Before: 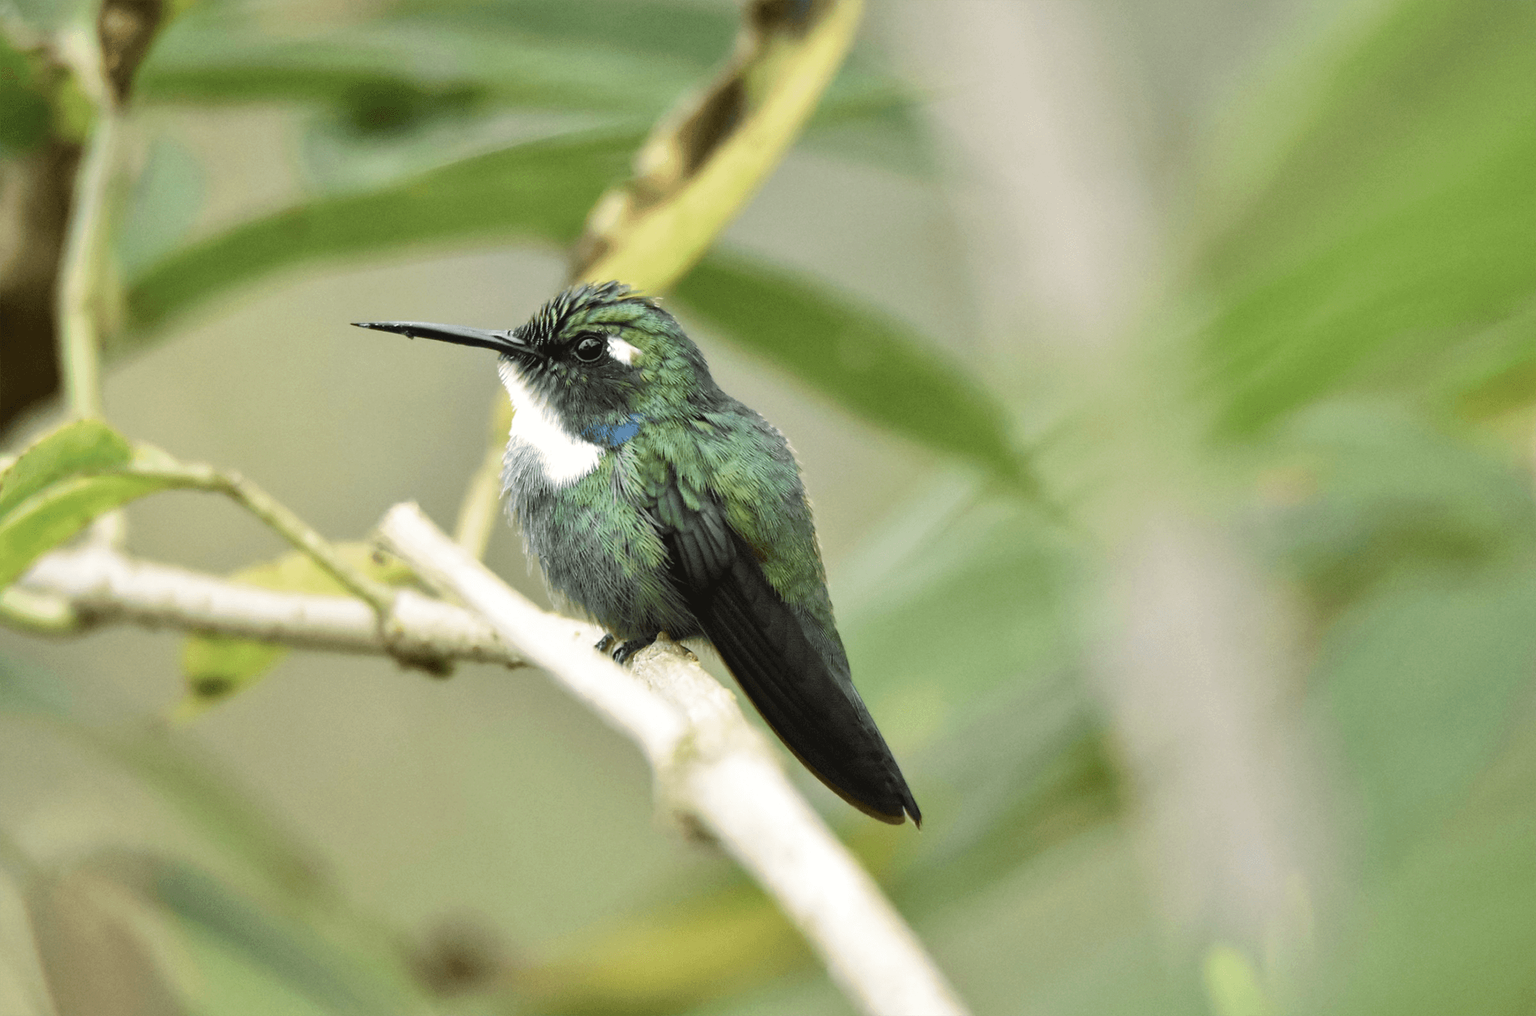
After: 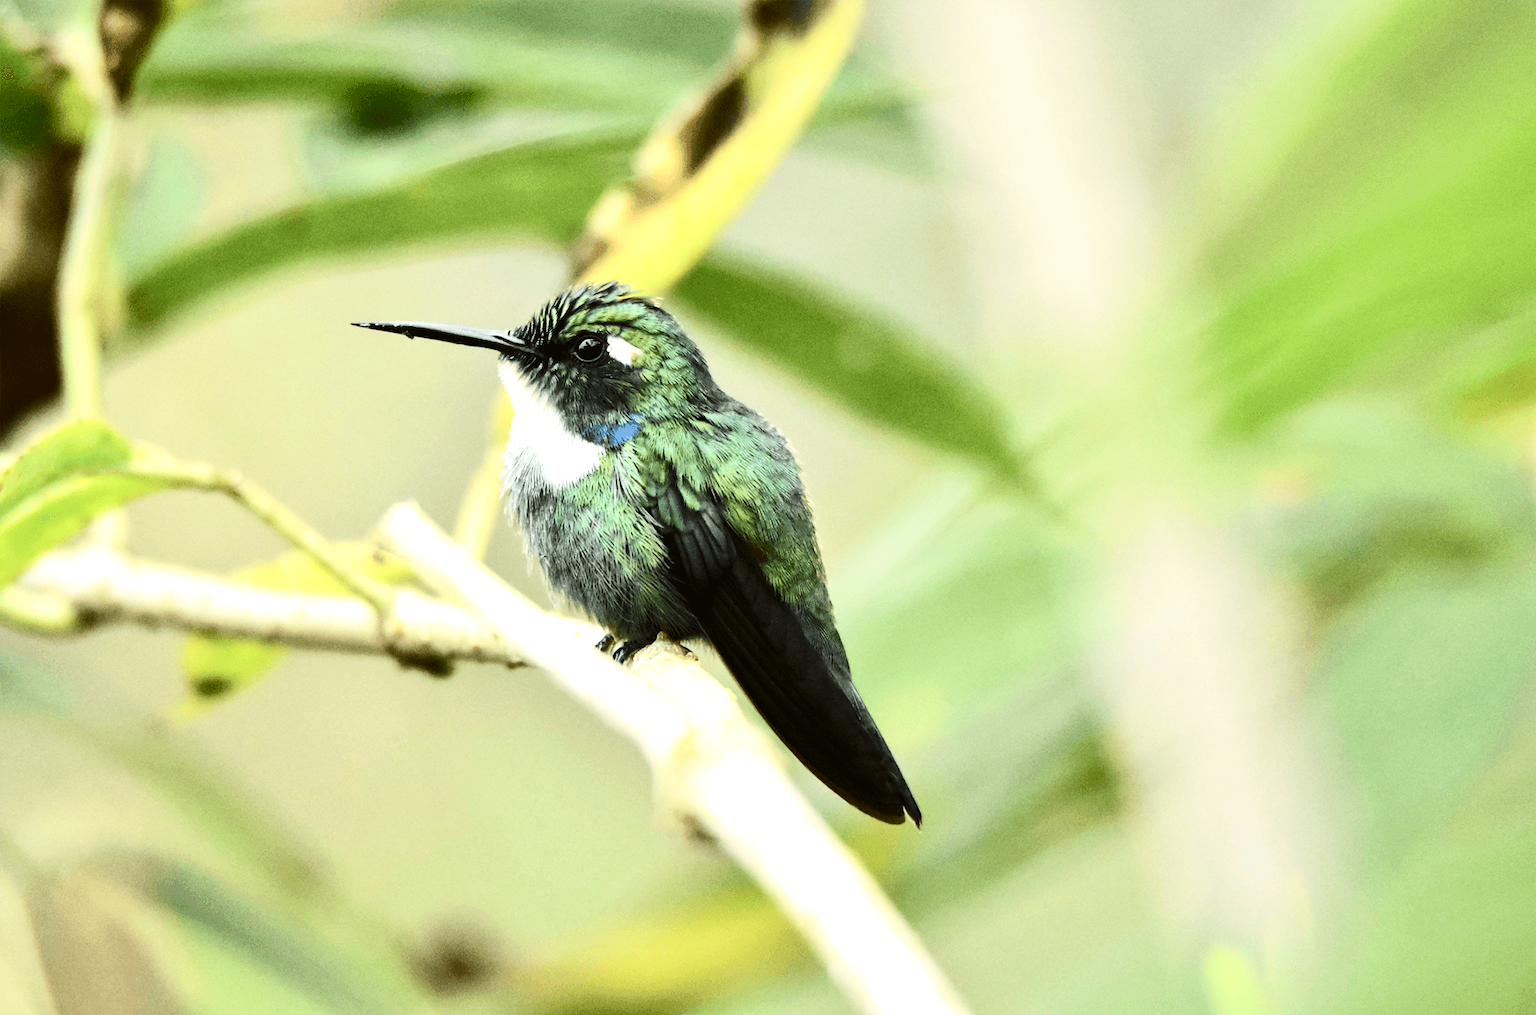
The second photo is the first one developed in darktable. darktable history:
contrast brightness saturation: contrast 0.32, brightness -0.08, saturation 0.17
exposure: exposure 0.556 EV, compensate highlight preservation false
